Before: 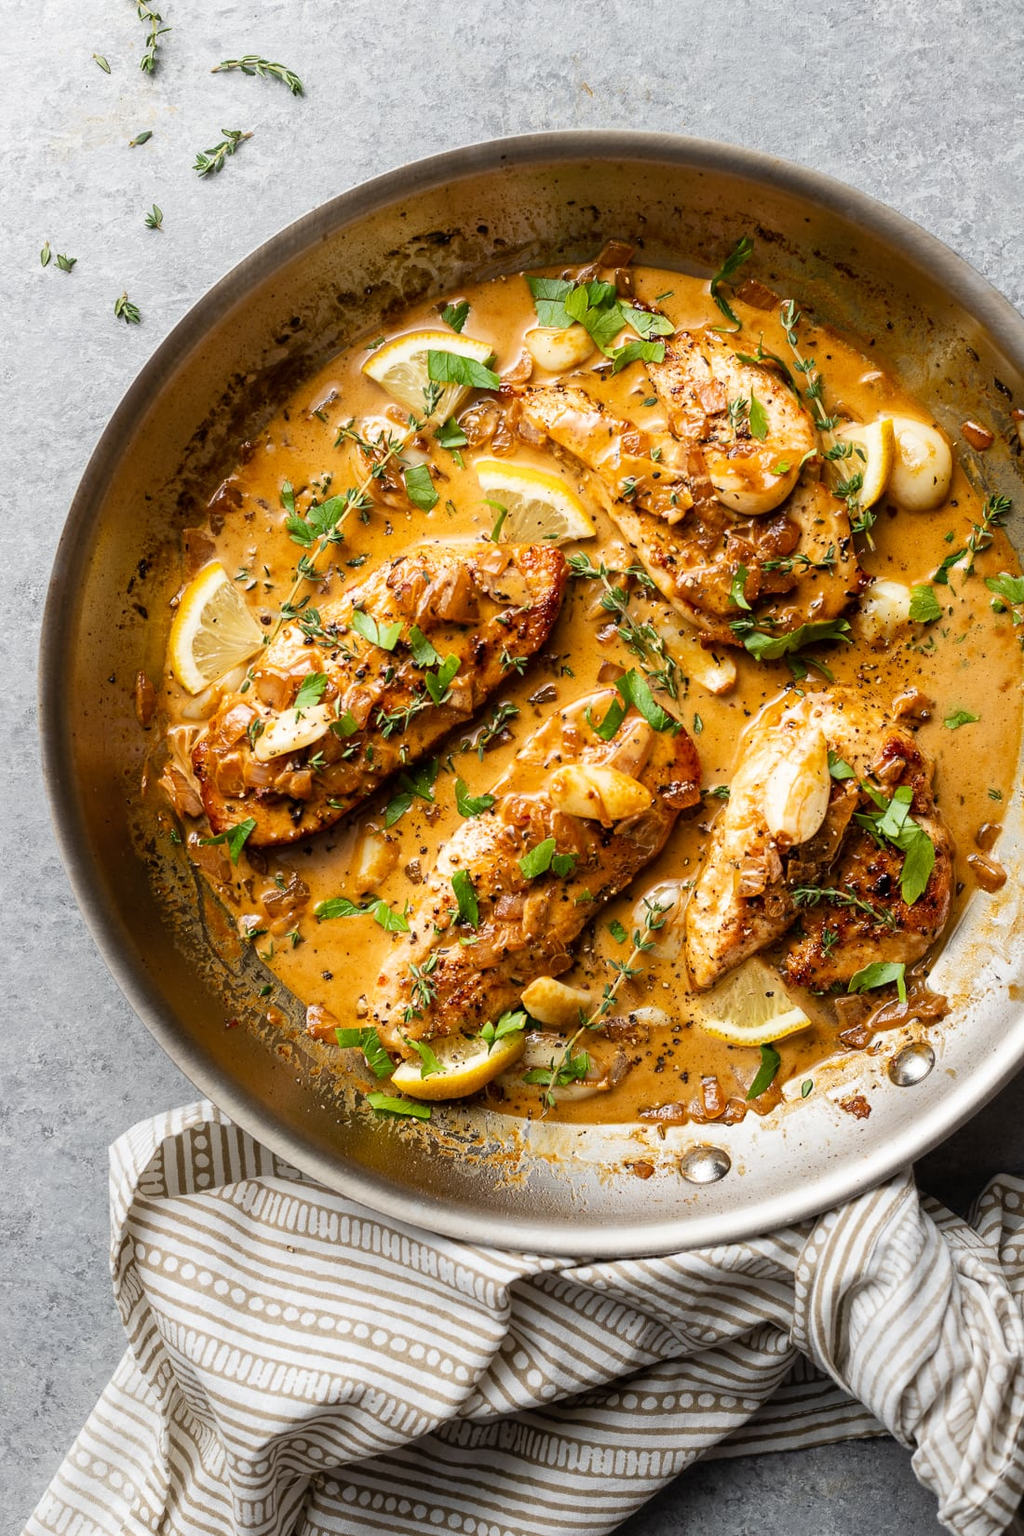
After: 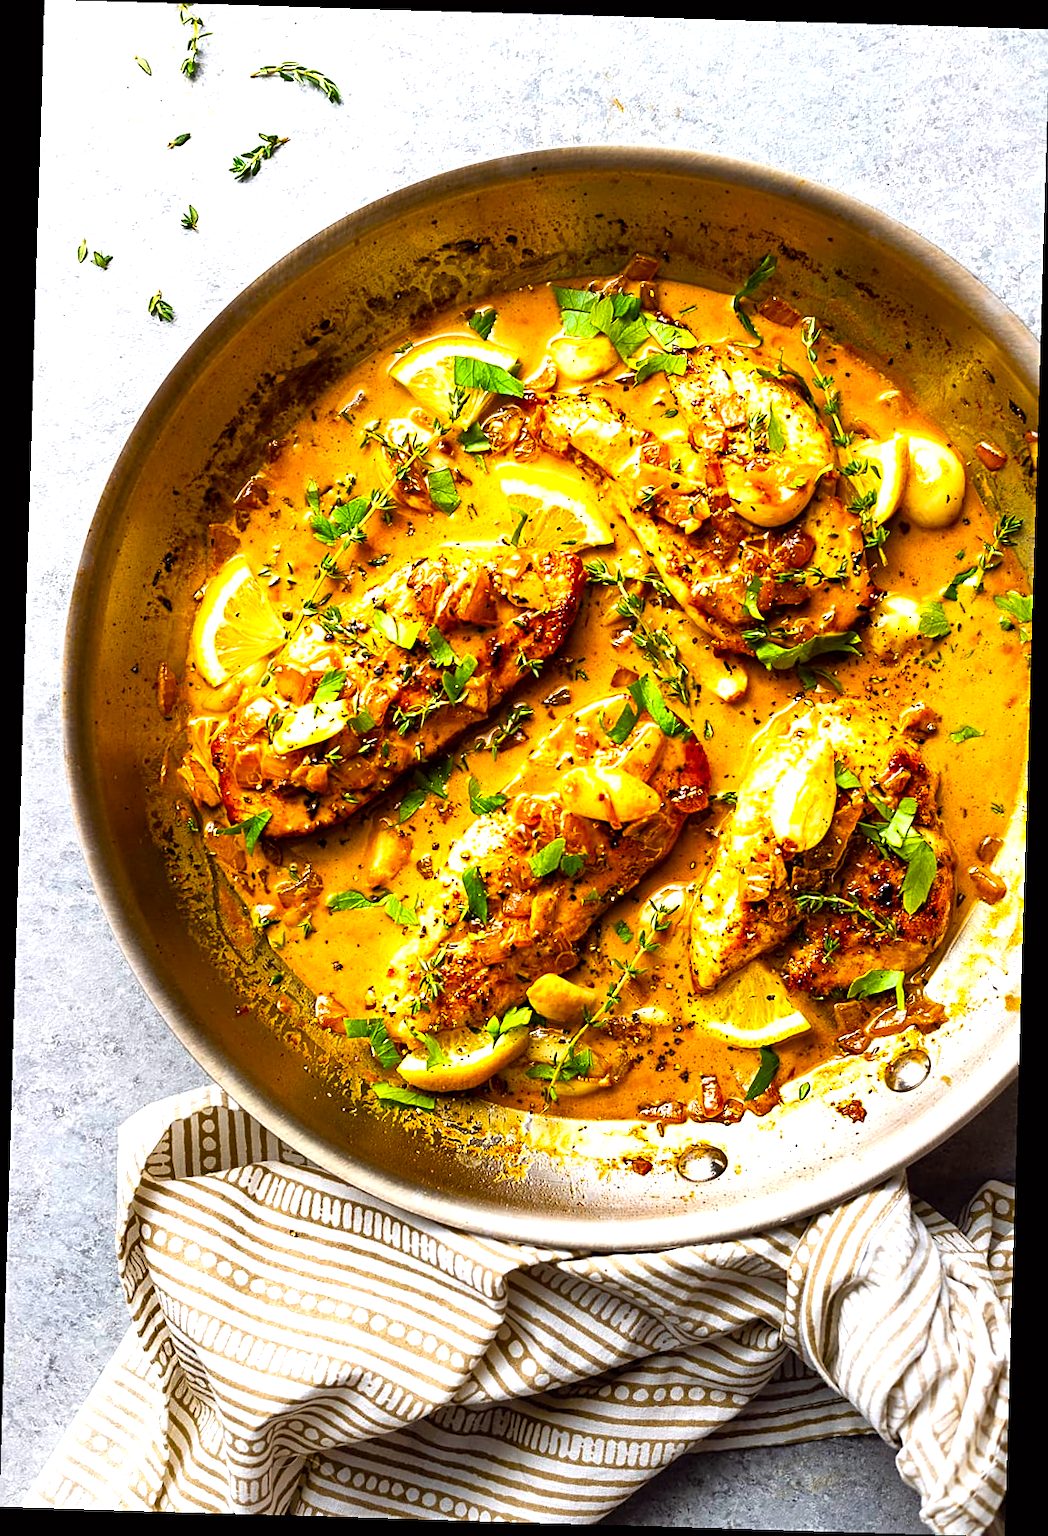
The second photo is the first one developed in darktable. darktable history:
rotate and perspective: rotation 1.72°, automatic cropping off
color balance: lift [1, 1.001, 0.999, 1.001], gamma [1, 1.004, 1.007, 0.993], gain [1, 0.991, 0.987, 1.013], contrast 7.5%, contrast fulcrum 10%, output saturation 115%
exposure: exposure 0.657 EV, compensate highlight preservation false
shadows and highlights: shadows 43.71, white point adjustment -1.46, soften with gaussian
sharpen: on, module defaults
color balance rgb: linear chroma grading › global chroma 15%, perceptual saturation grading › global saturation 30%
